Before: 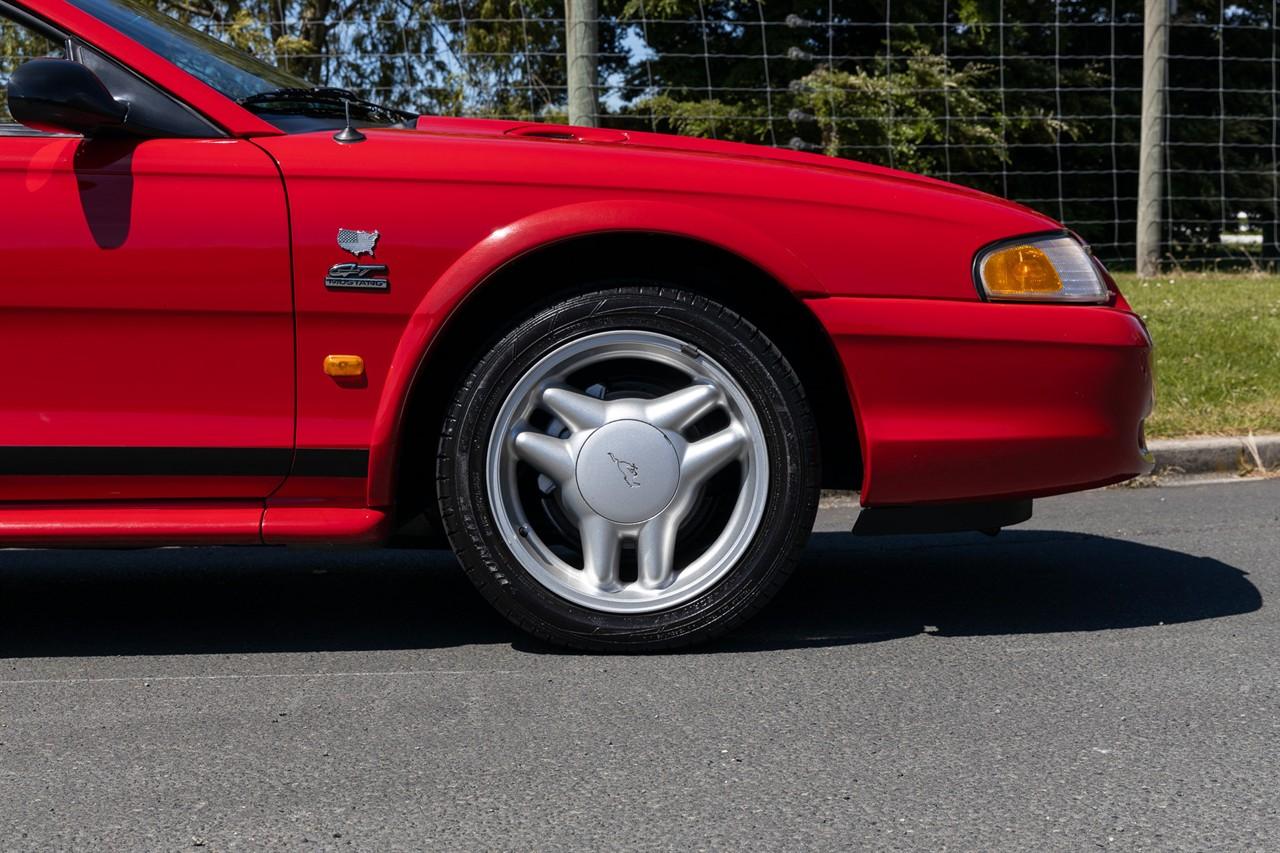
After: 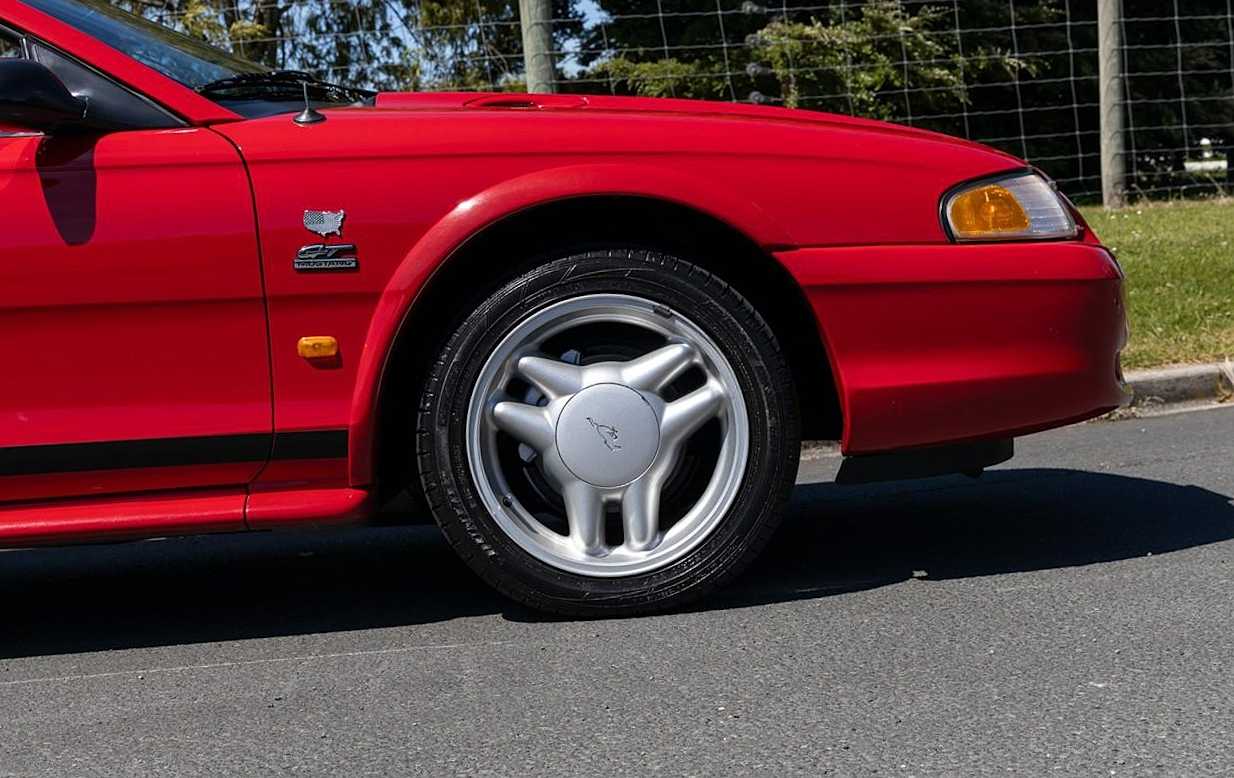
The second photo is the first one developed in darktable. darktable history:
rotate and perspective: rotation -3.52°, crop left 0.036, crop right 0.964, crop top 0.081, crop bottom 0.919
sharpen: radius 1.272, amount 0.305, threshold 0
